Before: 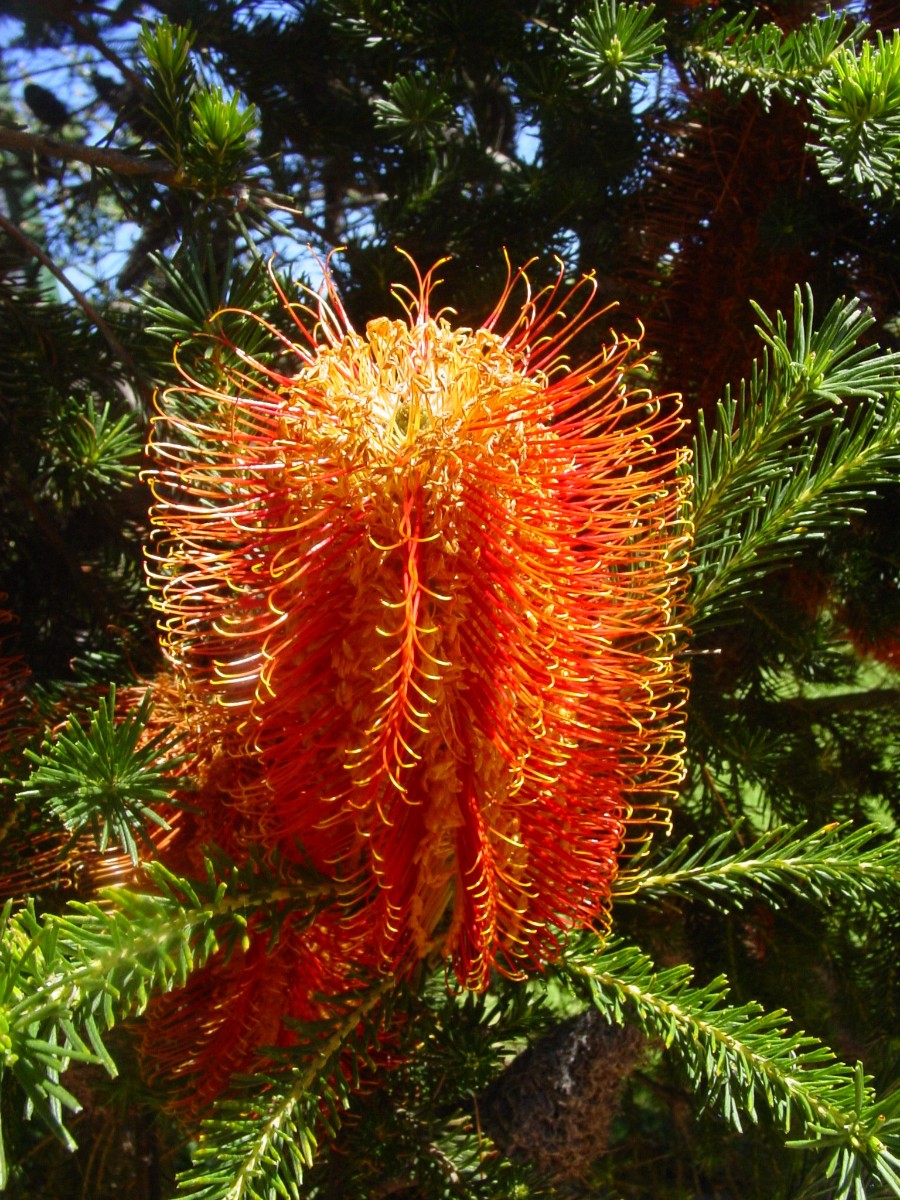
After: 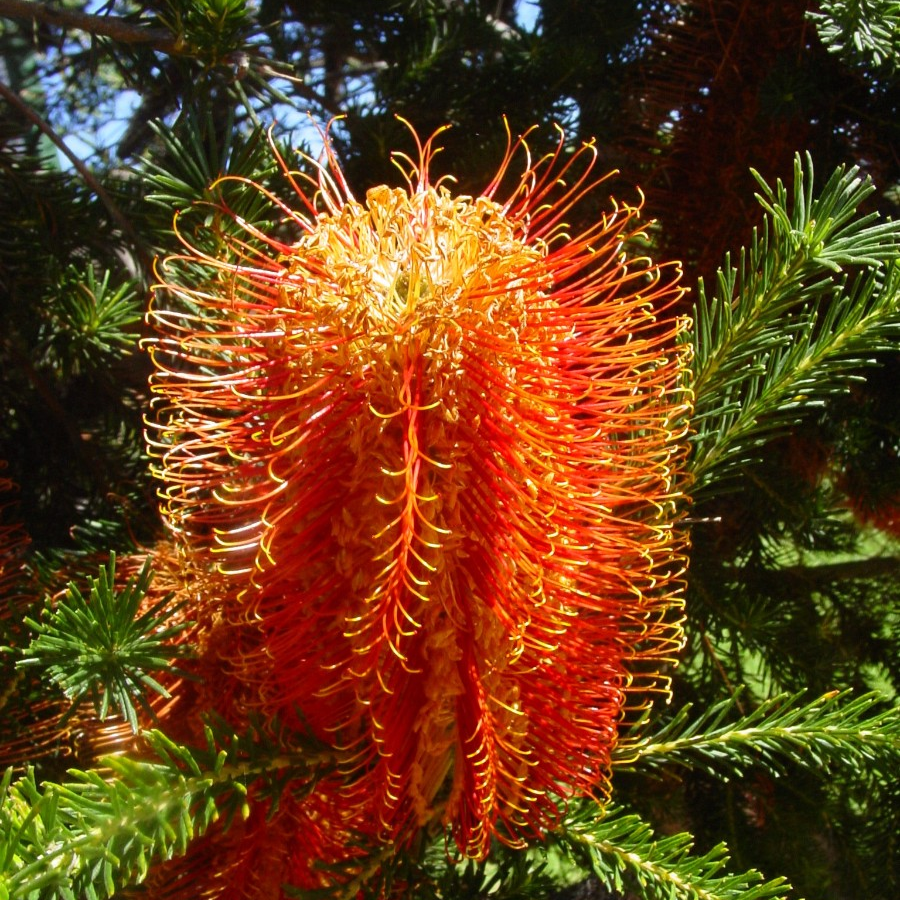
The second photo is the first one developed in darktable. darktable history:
crop: top 11.046%, bottom 13.885%
